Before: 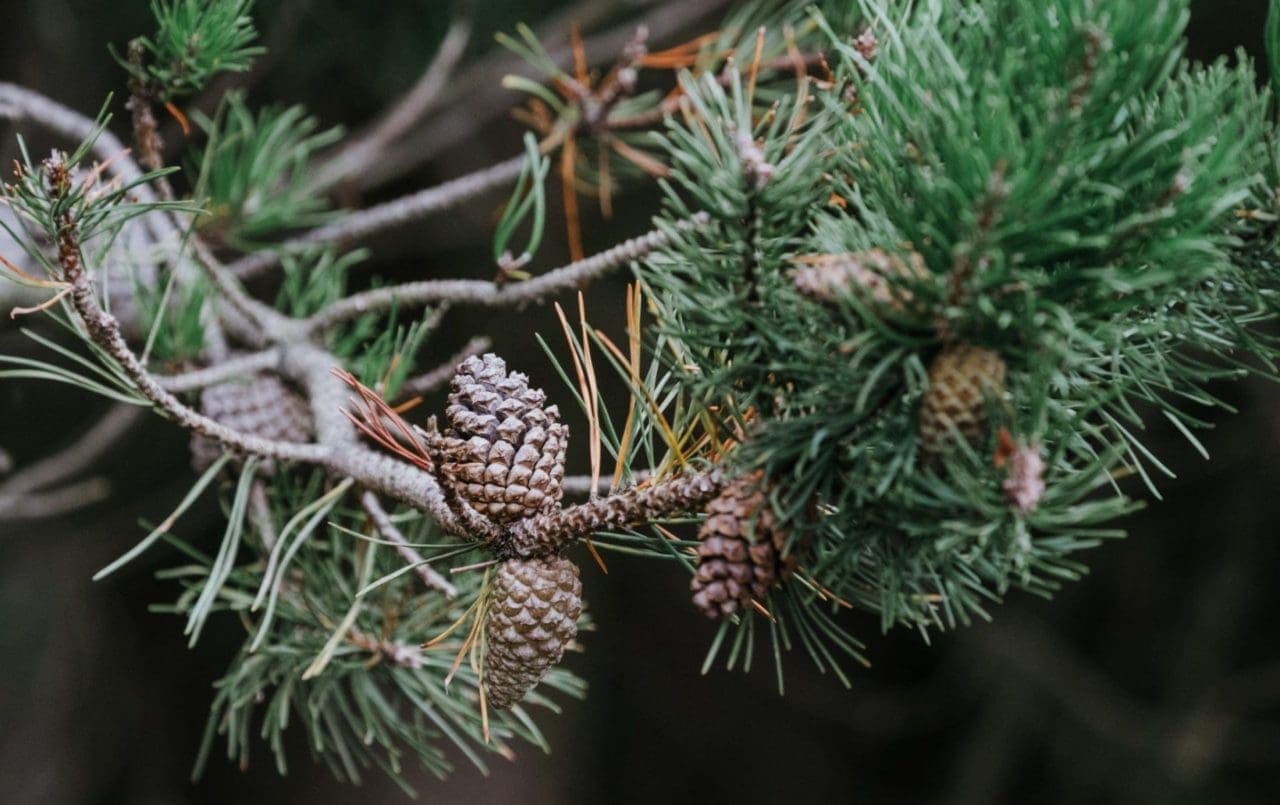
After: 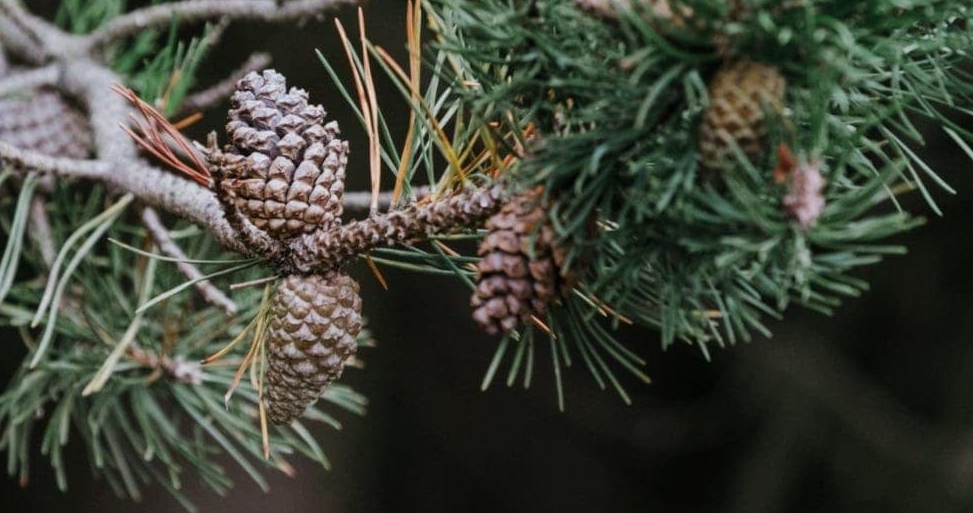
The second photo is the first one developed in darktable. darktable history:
crop and rotate: left 17.233%, top 35.322%, right 6.74%, bottom 0.85%
tone equalizer: edges refinement/feathering 500, mask exposure compensation -1.57 EV, preserve details no
